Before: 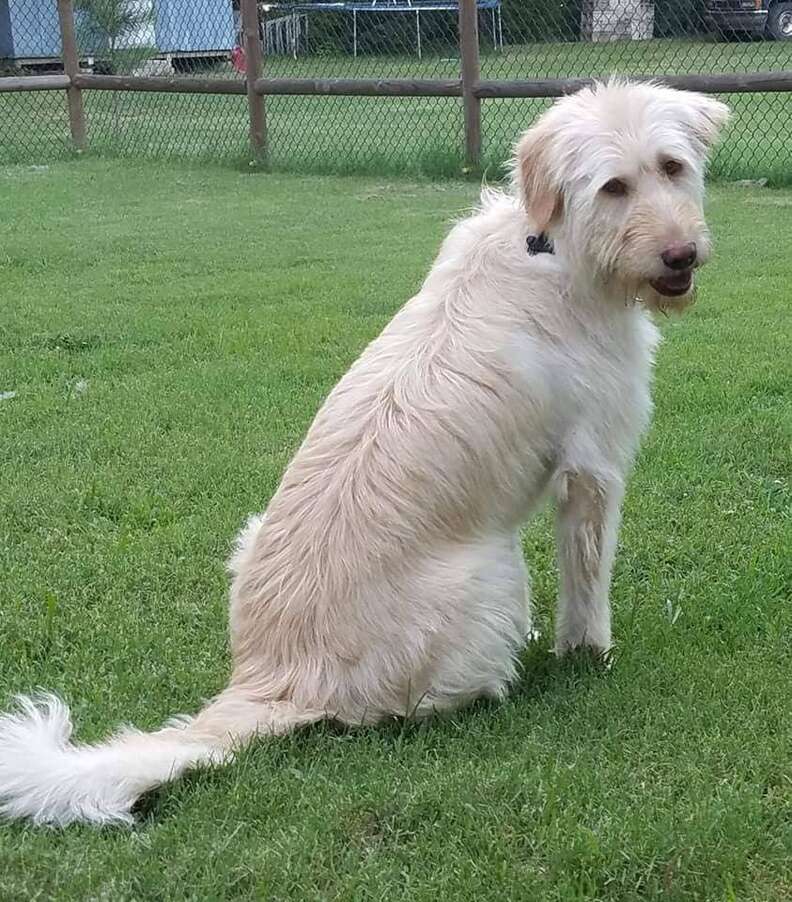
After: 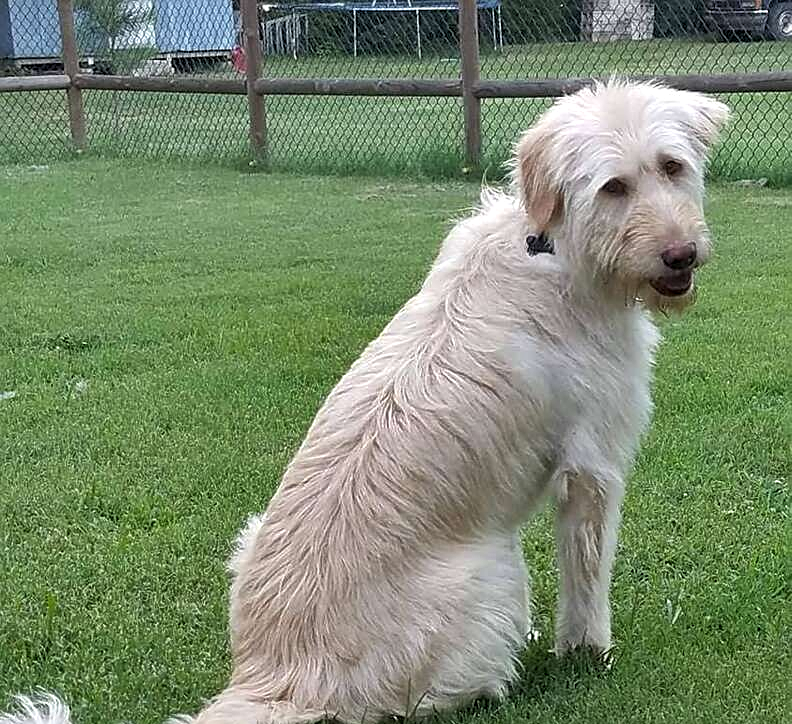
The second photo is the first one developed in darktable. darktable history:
shadows and highlights: shadows 24.36, highlights -76.77, soften with gaussian
sharpen: on, module defaults
local contrast: highlights 107%, shadows 100%, detail 120%, midtone range 0.2
crop: bottom 19.667%
levels: black 0.081%, levels [0.016, 0.5, 0.996]
